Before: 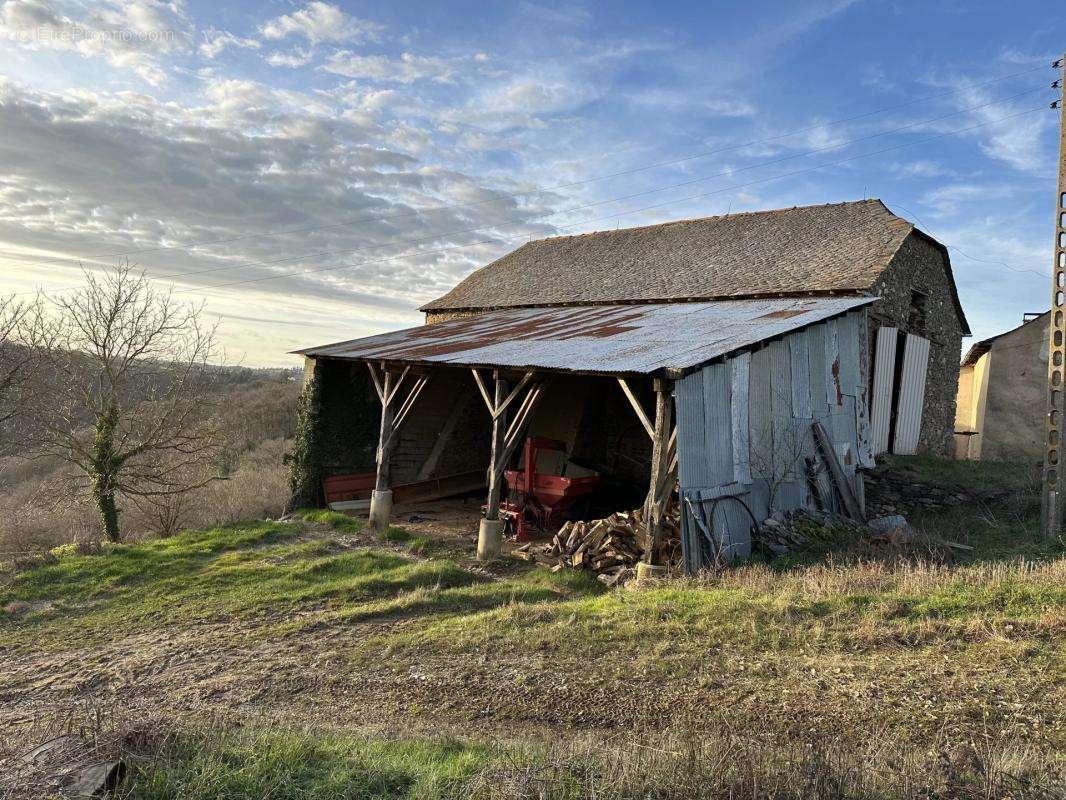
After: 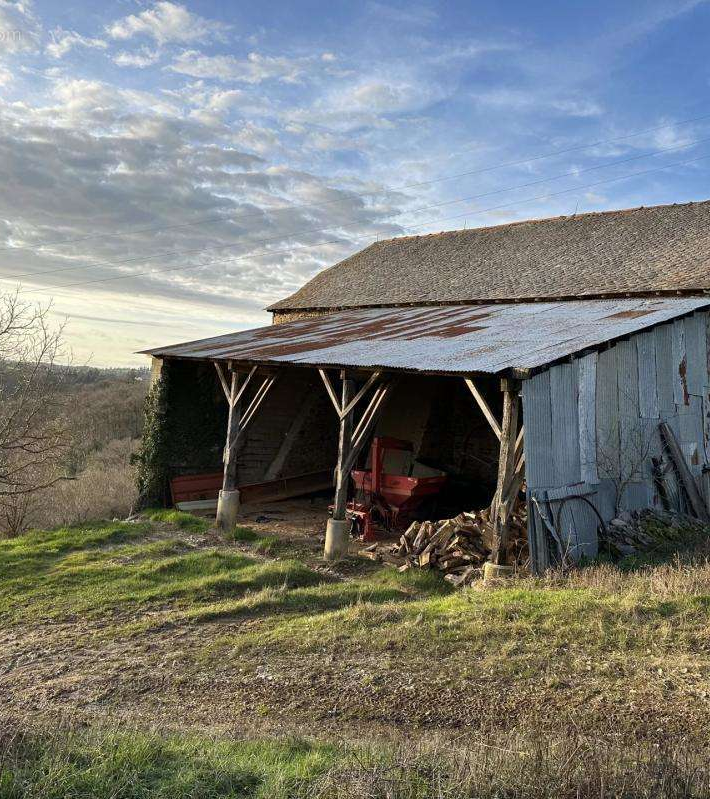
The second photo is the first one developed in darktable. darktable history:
crop and rotate: left 14.358%, right 18.954%
